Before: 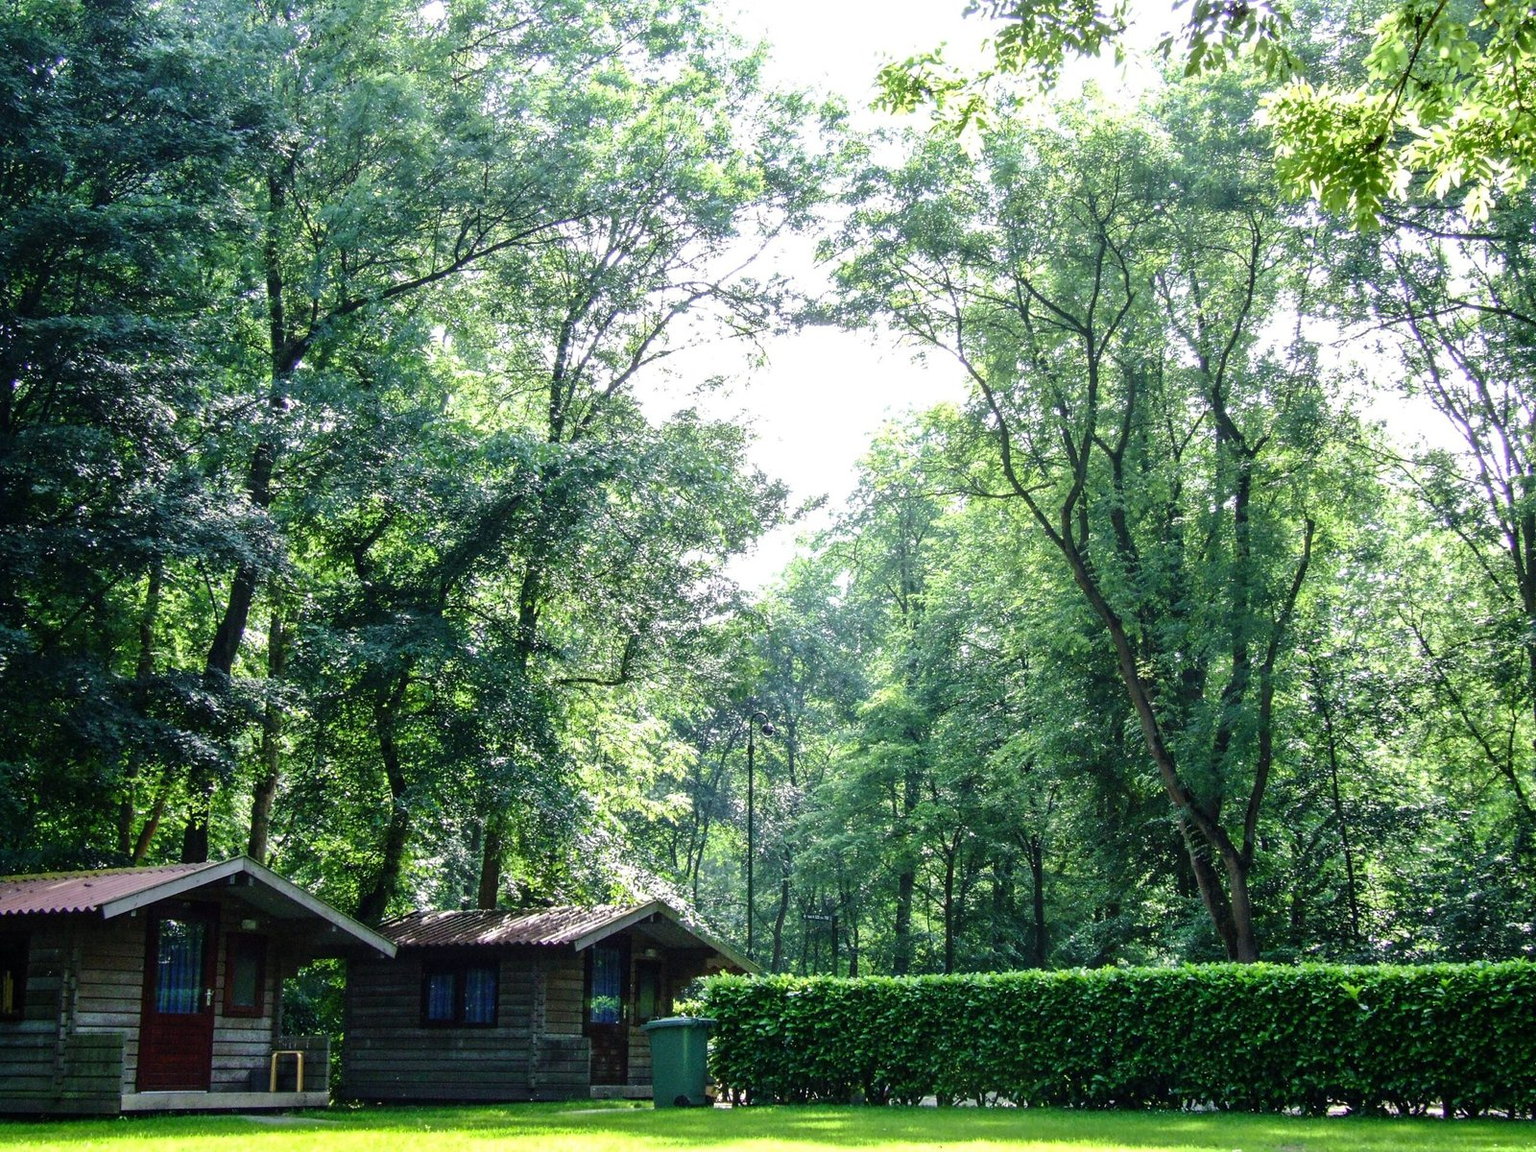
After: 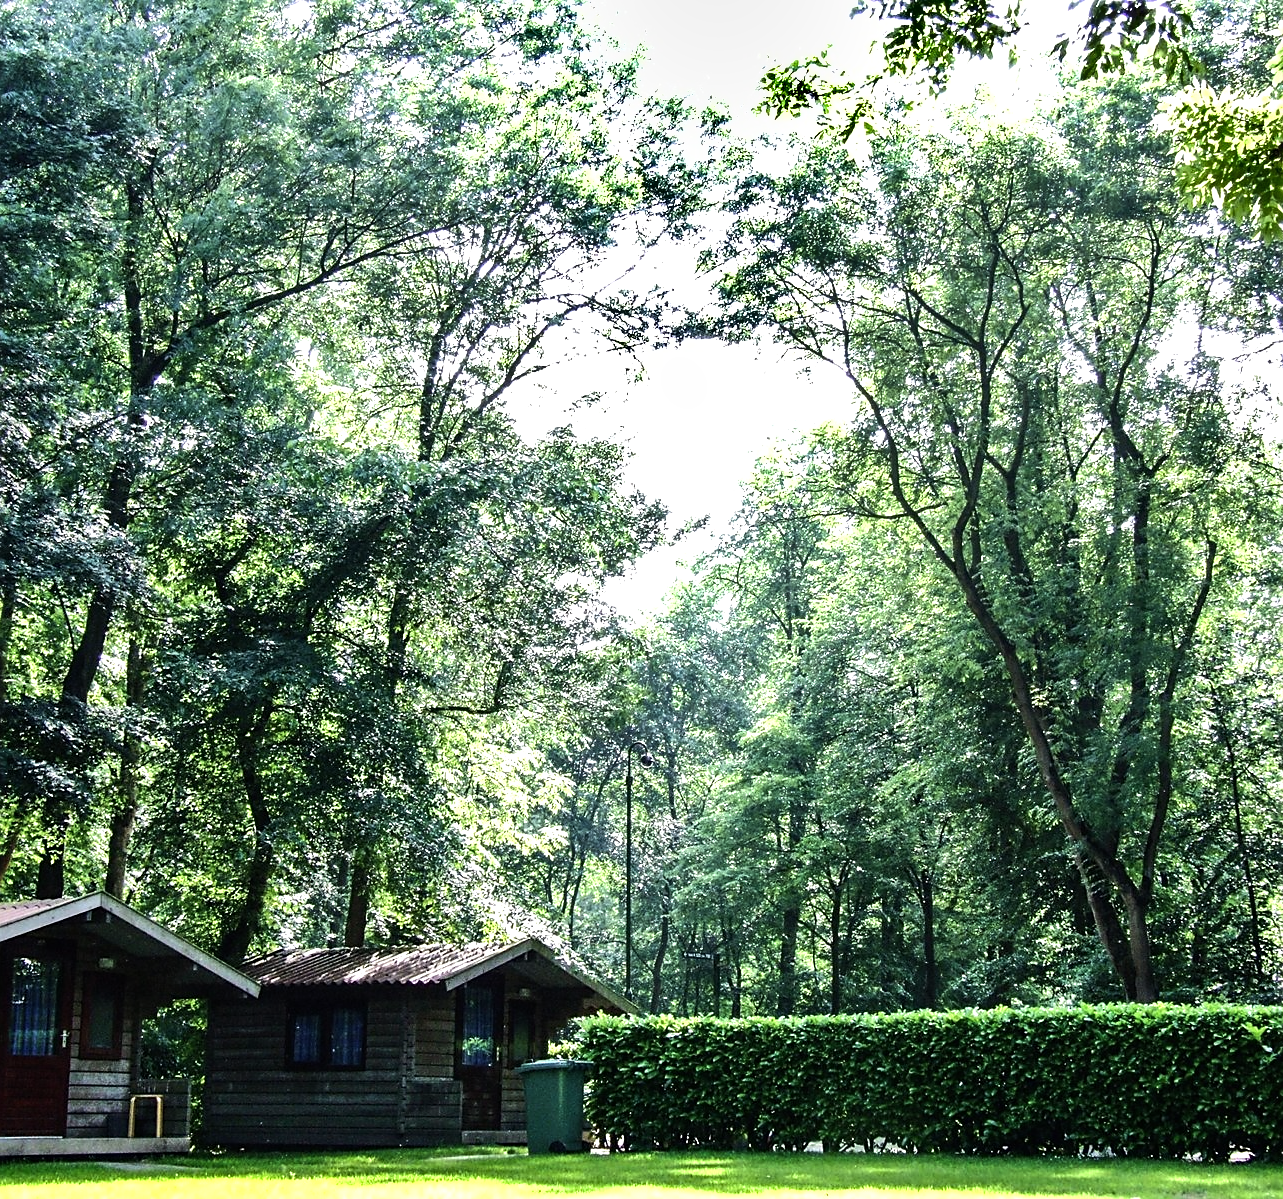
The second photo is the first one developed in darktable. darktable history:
crop and rotate: left 9.597%, right 10.195%
sharpen: radius 1.864, amount 0.398, threshold 1.271
contrast brightness saturation: saturation -0.1
tone equalizer: -8 EV -0.75 EV, -7 EV -0.7 EV, -6 EV -0.6 EV, -5 EV -0.4 EV, -3 EV 0.4 EV, -2 EV 0.6 EV, -1 EV 0.7 EV, +0 EV 0.75 EV, edges refinement/feathering 500, mask exposure compensation -1.57 EV, preserve details no
shadows and highlights: soften with gaussian
